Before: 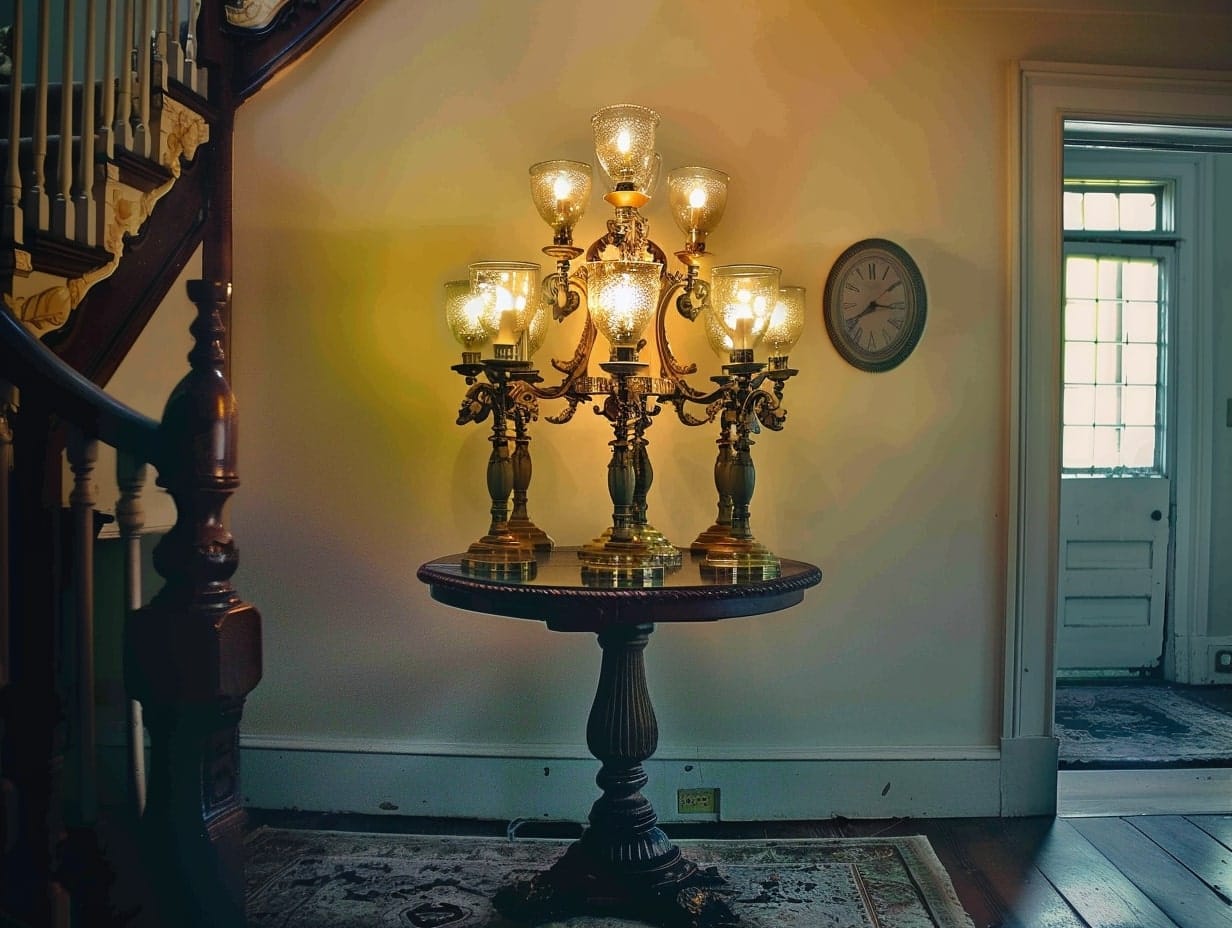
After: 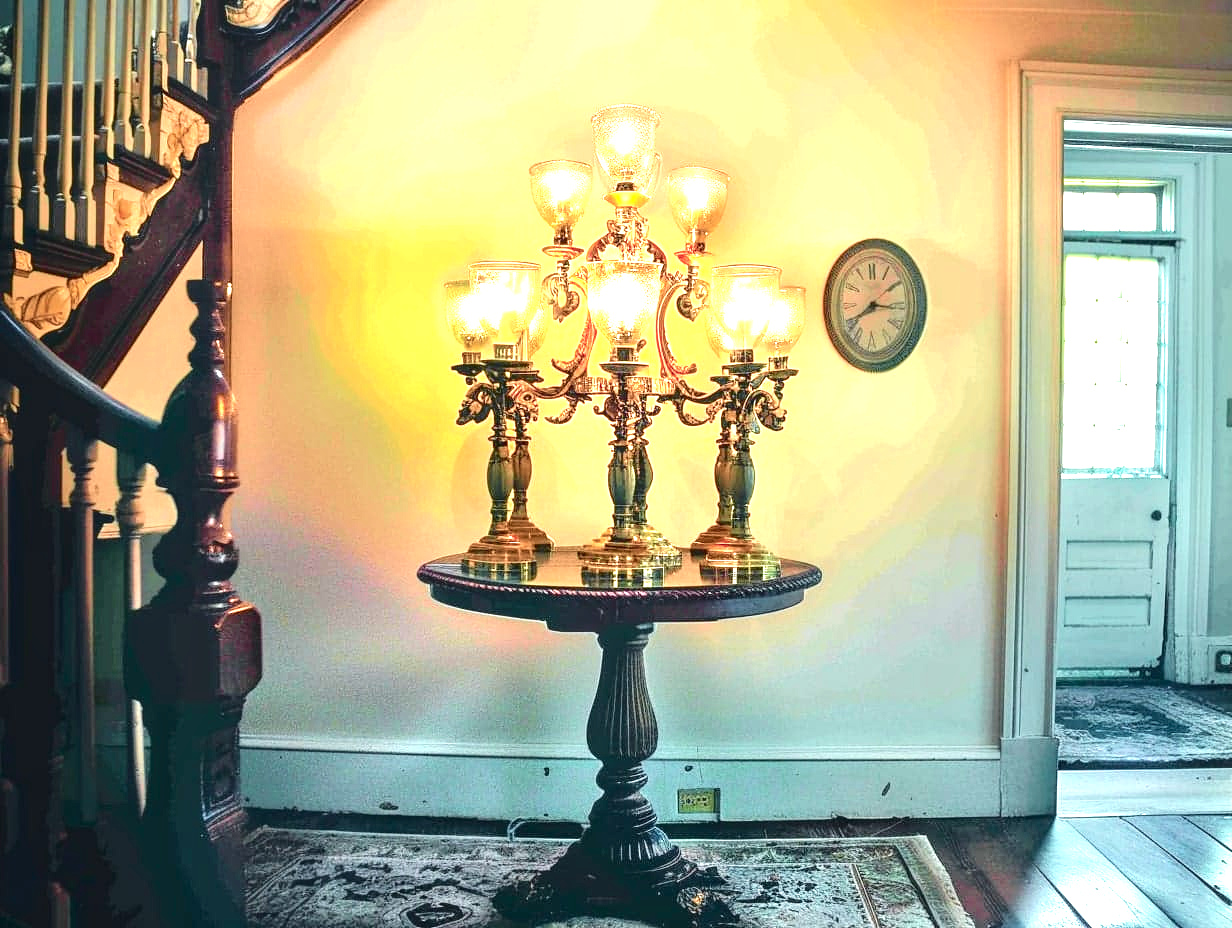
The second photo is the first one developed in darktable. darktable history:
exposure: black level correction 0, exposure 2.088 EV, compensate exposure bias true, compensate highlight preservation false
local contrast: on, module defaults
tone curve: curves: ch0 [(0, 0) (0.081, 0.044) (0.192, 0.125) (0.283, 0.238) (0.416, 0.449) (0.495, 0.524) (0.686, 0.743) (0.826, 0.865) (0.978, 0.988)]; ch1 [(0, 0) (0.161, 0.092) (0.35, 0.33) (0.392, 0.392) (0.427, 0.426) (0.479, 0.472) (0.505, 0.497) (0.521, 0.514) (0.547, 0.568) (0.579, 0.597) (0.625, 0.627) (0.678, 0.733) (1, 1)]; ch2 [(0, 0) (0.346, 0.362) (0.404, 0.427) (0.502, 0.495) (0.531, 0.523) (0.549, 0.554) (0.582, 0.596) (0.629, 0.642) (0.717, 0.678) (1, 1)], color space Lab, independent channels, preserve colors none
